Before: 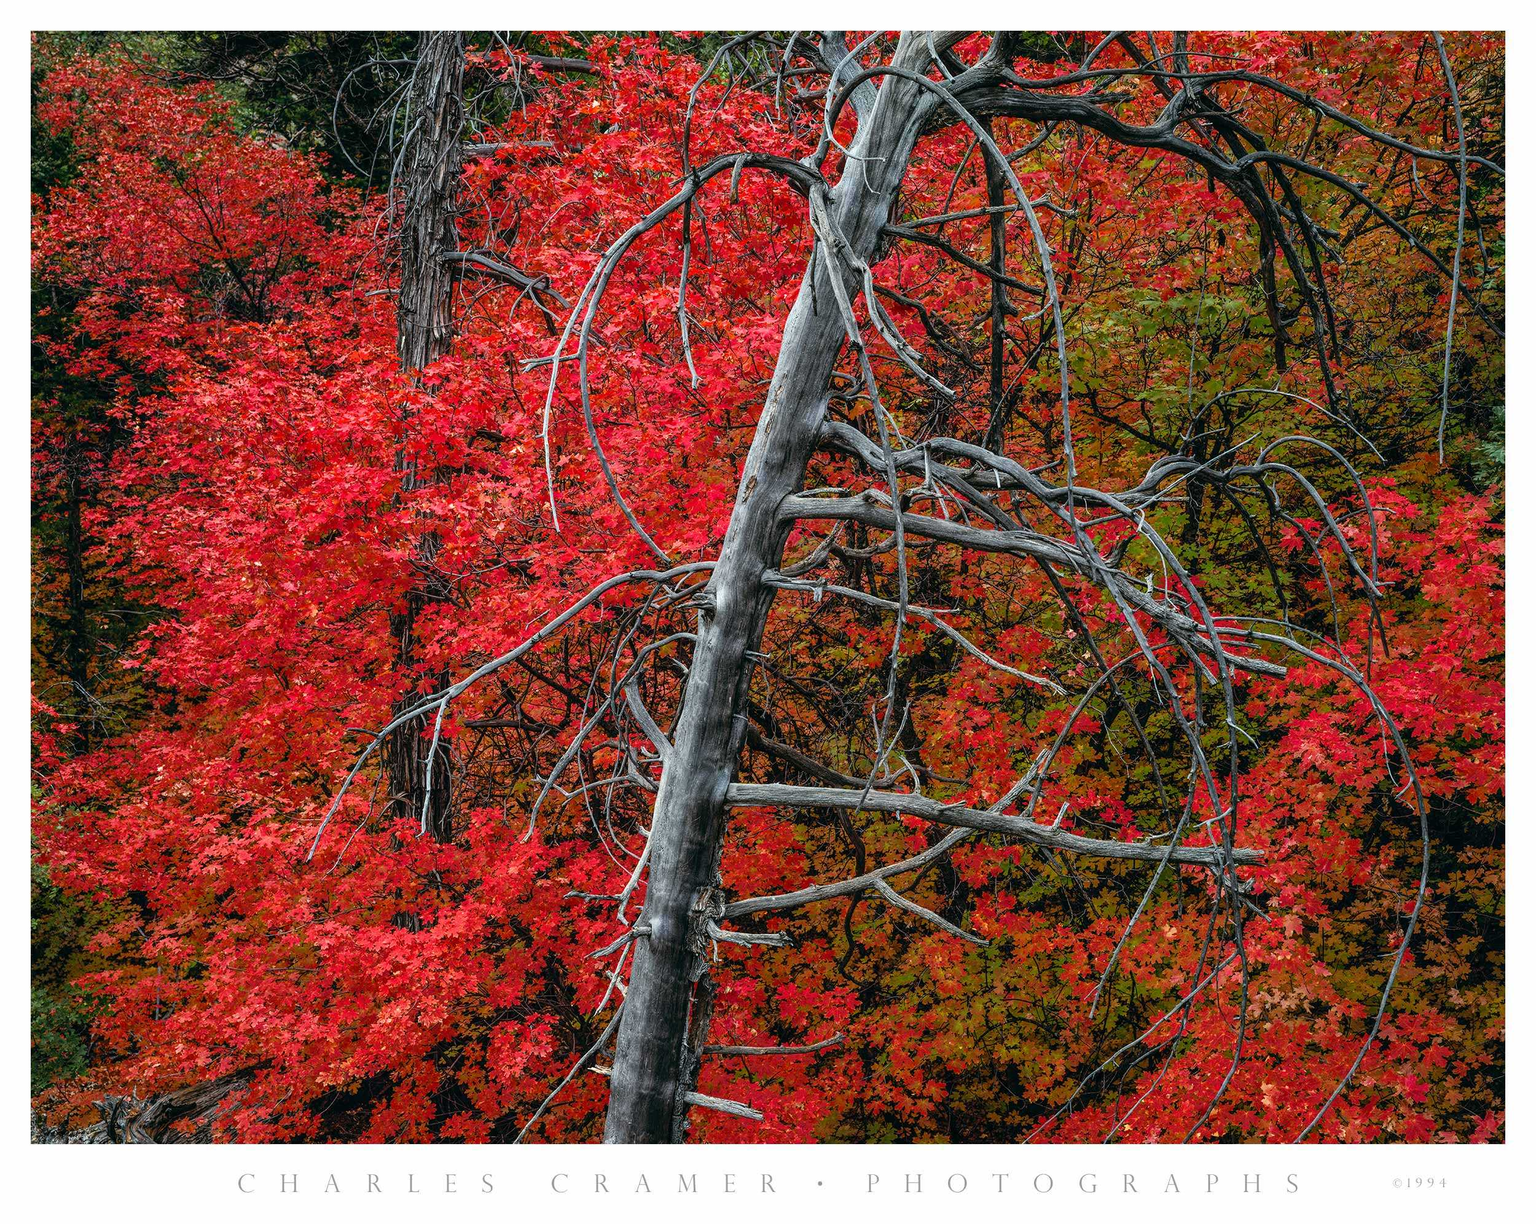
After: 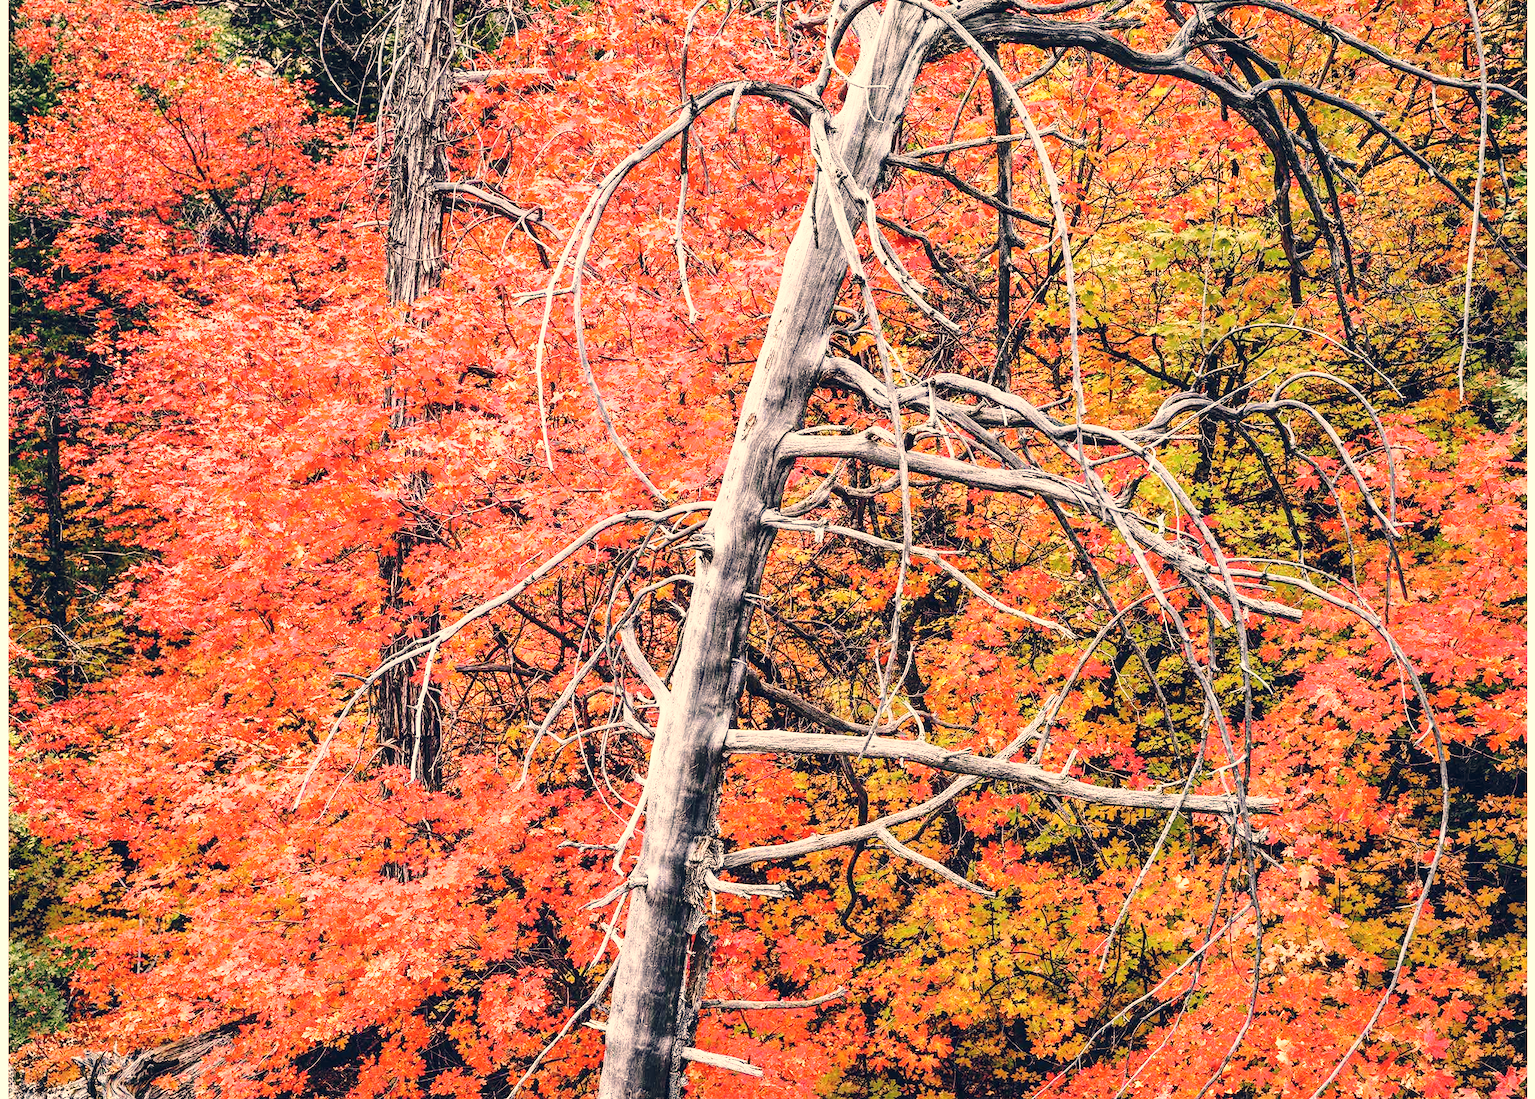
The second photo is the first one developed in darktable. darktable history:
crop: left 1.507%, top 6.147%, right 1.379%, bottom 6.637%
base curve: curves: ch0 [(0, 0) (0.032, 0.037) (0.105, 0.228) (0.435, 0.76) (0.856, 0.983) (1, 1)], preserve colors none
exposure: black level correction 0, exposure 1.2 EV, compensate highlight preservation false
color correction: highlights a* 19.59, highlights b* 27.49, shadows a* 3.46, shadows b* -17.28, saturation 0.73
